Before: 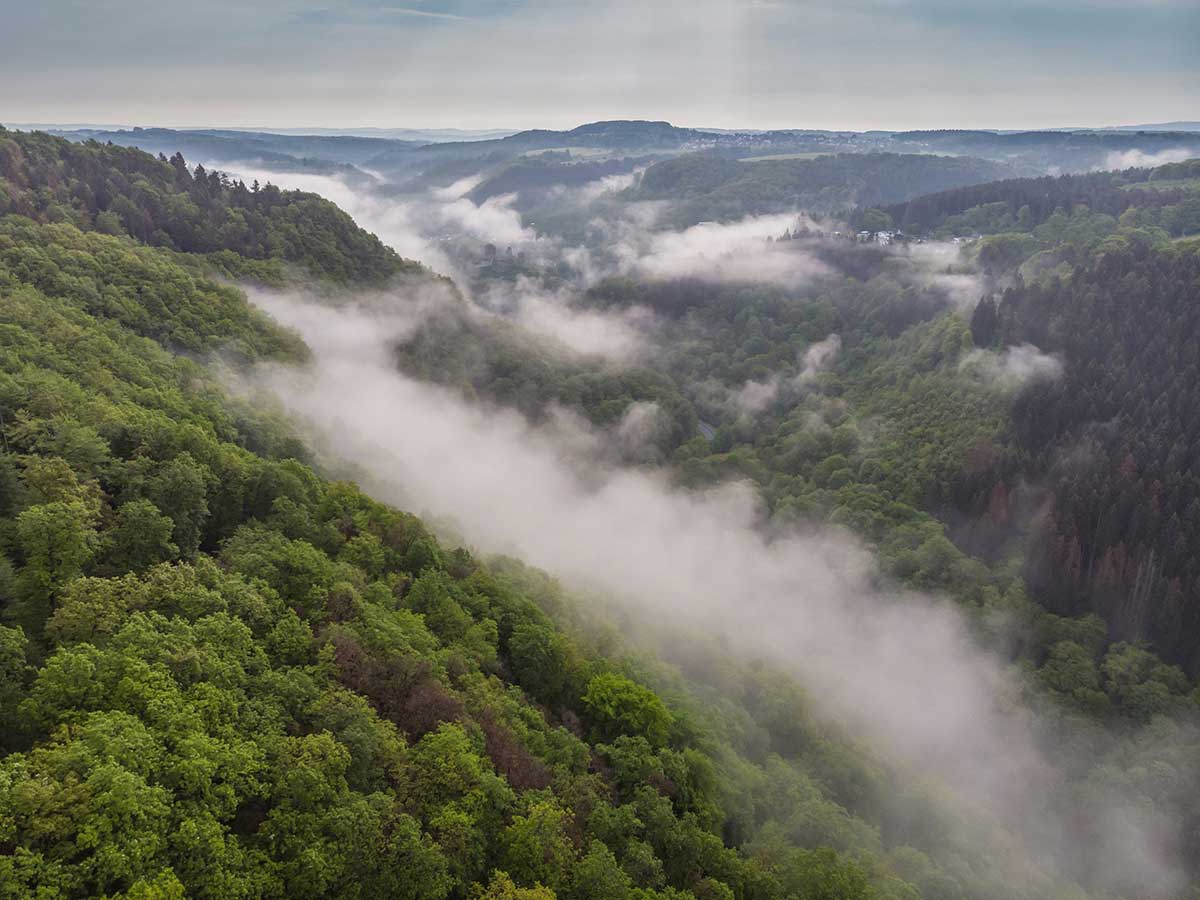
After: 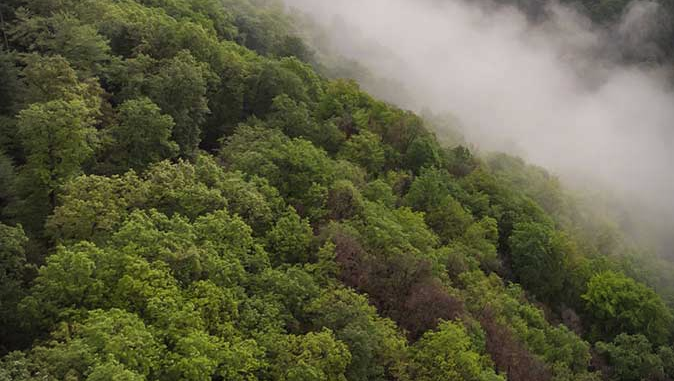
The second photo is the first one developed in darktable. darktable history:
crop: top 44.68%, right 43.761%, bottom 12.883%
vignetting: brightness -0.674, center (0, 0.009)
